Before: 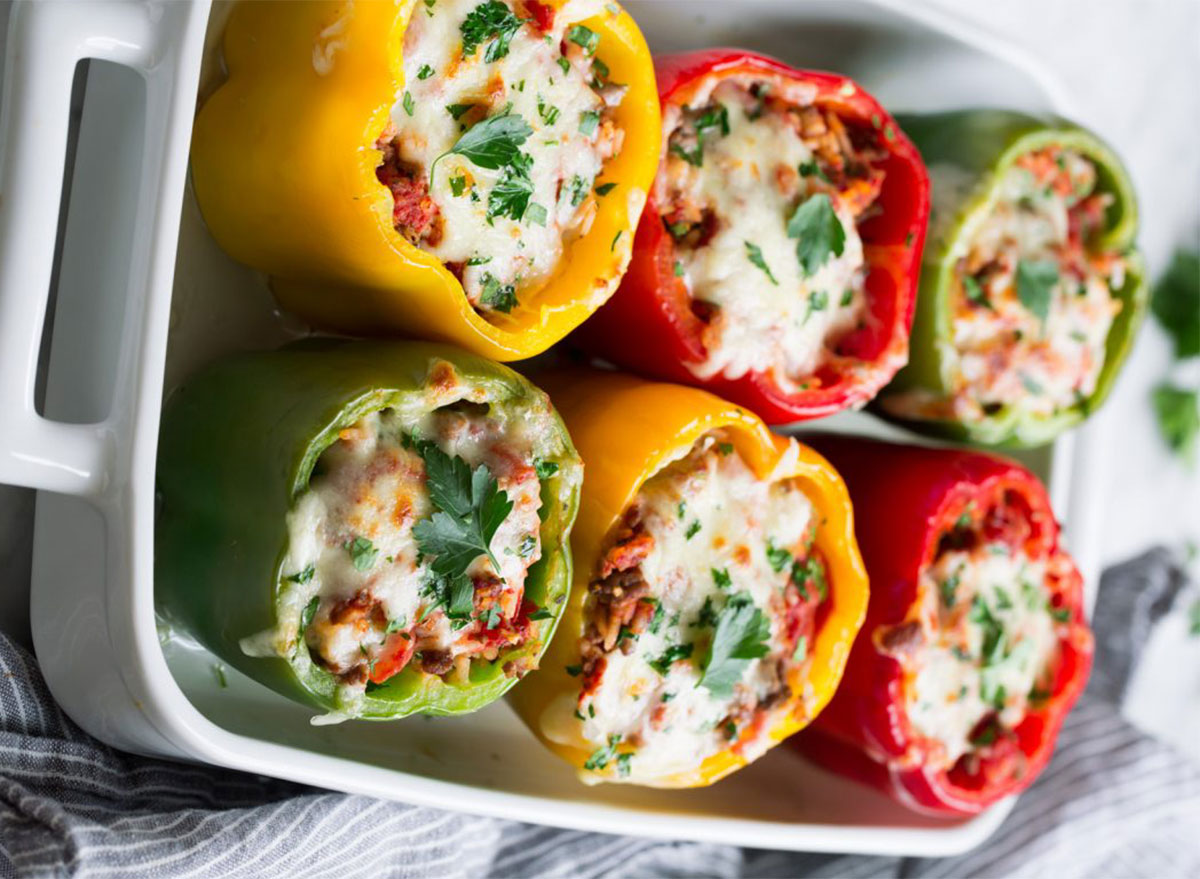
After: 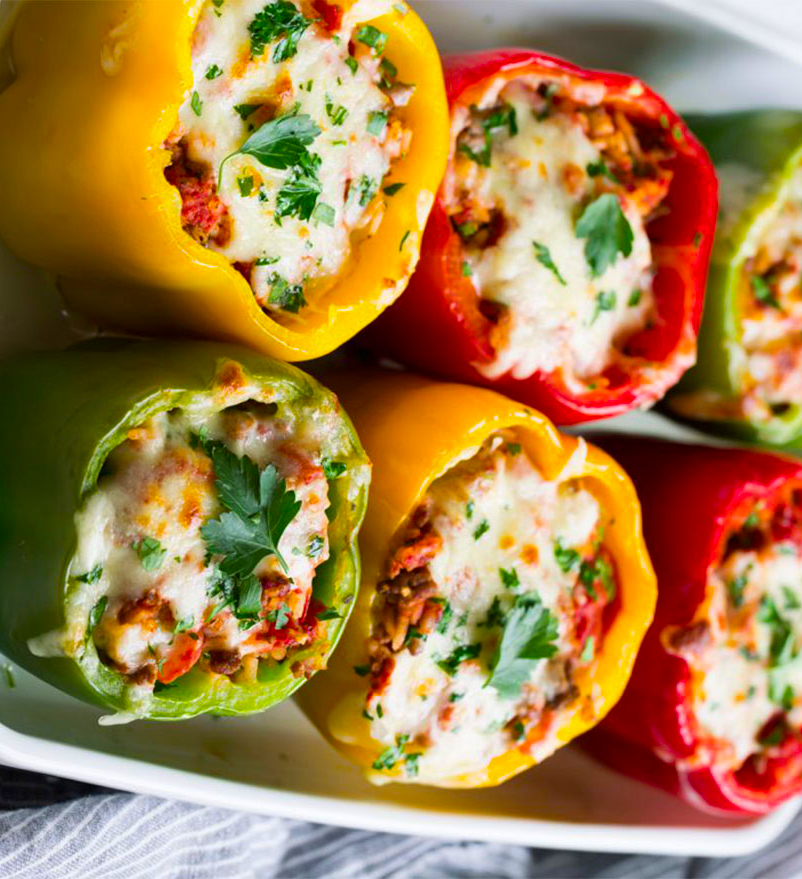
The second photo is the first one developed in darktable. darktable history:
color balance rgb: perceptual saturation grading › global saturation 19.662%, global vibrance 30.007%
crop and rotate: left 17.736%, right 15.415%
